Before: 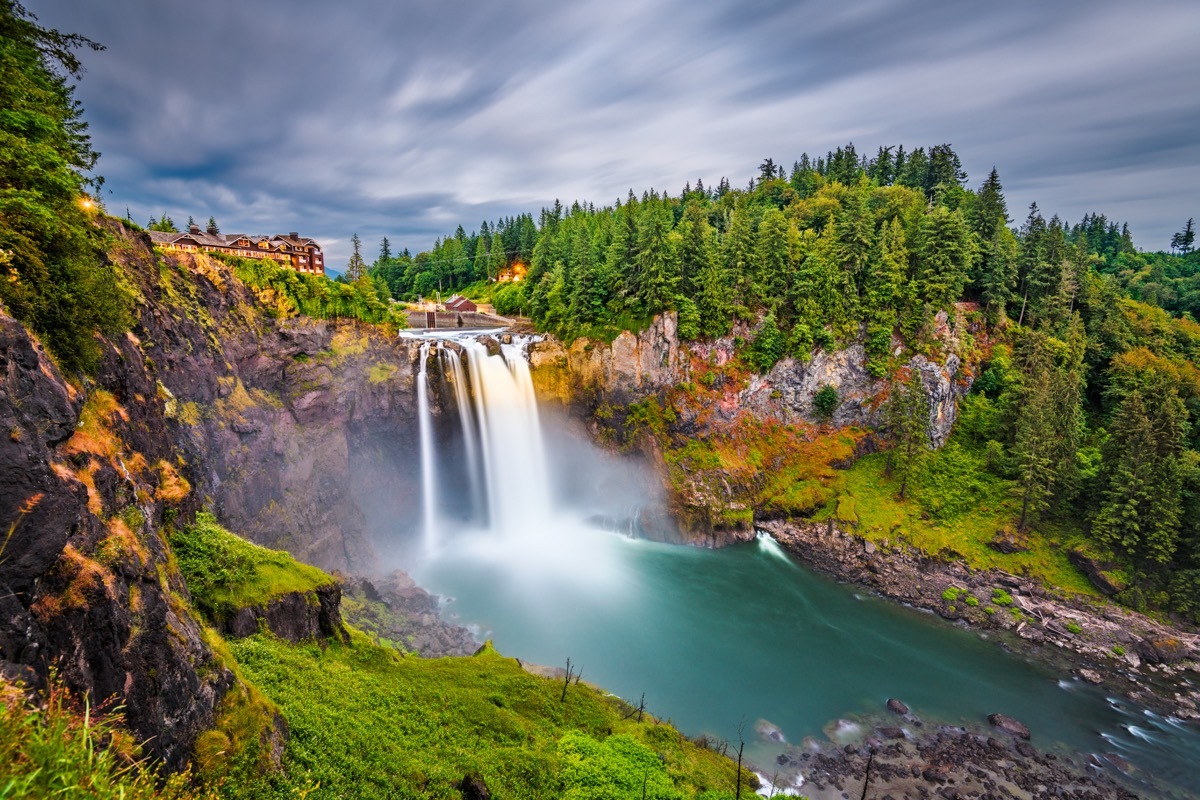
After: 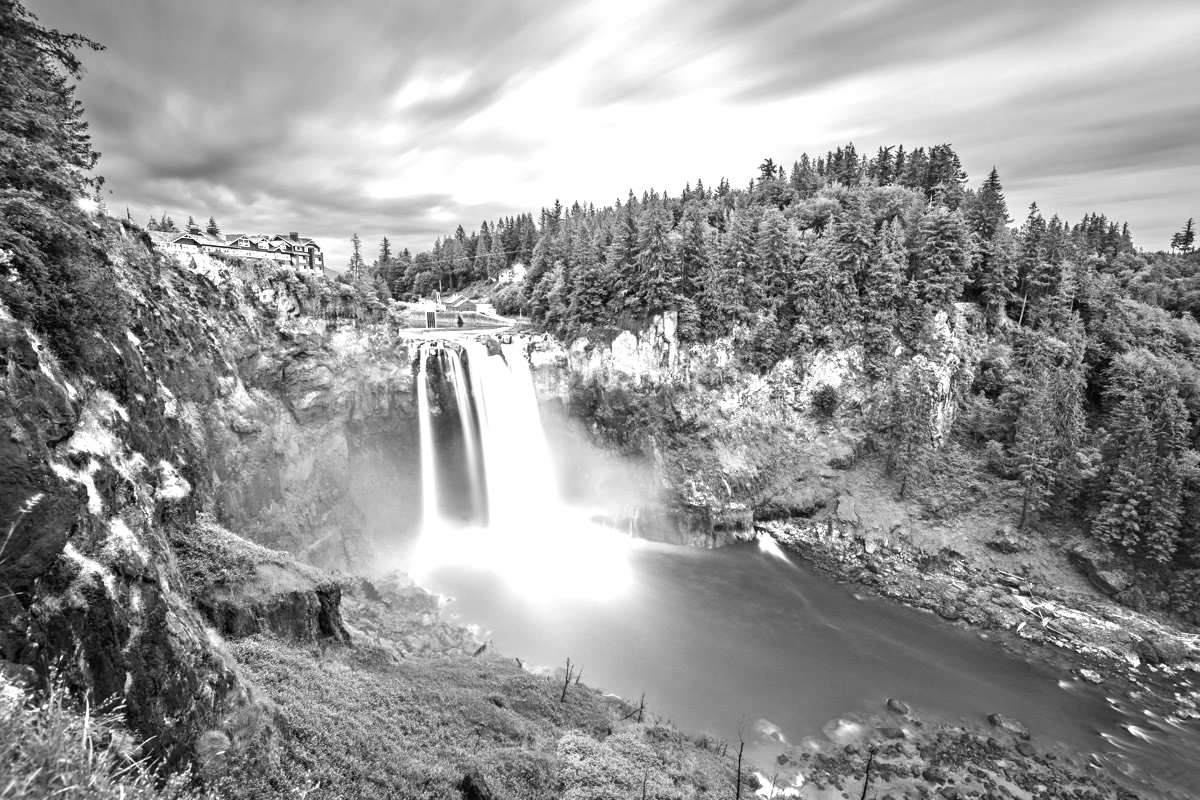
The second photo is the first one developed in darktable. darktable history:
color zones: curves: ch0 [(0.004, 0.588) (0.116, 0.636) (0.259, 0.476) (0.423, 0.464) (0.75, 0.5)]; ch1 [(0, 0) (0.143, 0) (0.286, 0) (0.429, 0) (0.571, 0) (0.714, 0) (0.857, 0)]
exposure: black level correction 0, exposure 1 EV, compensate exposure bias true, compensate highlight preservation false
